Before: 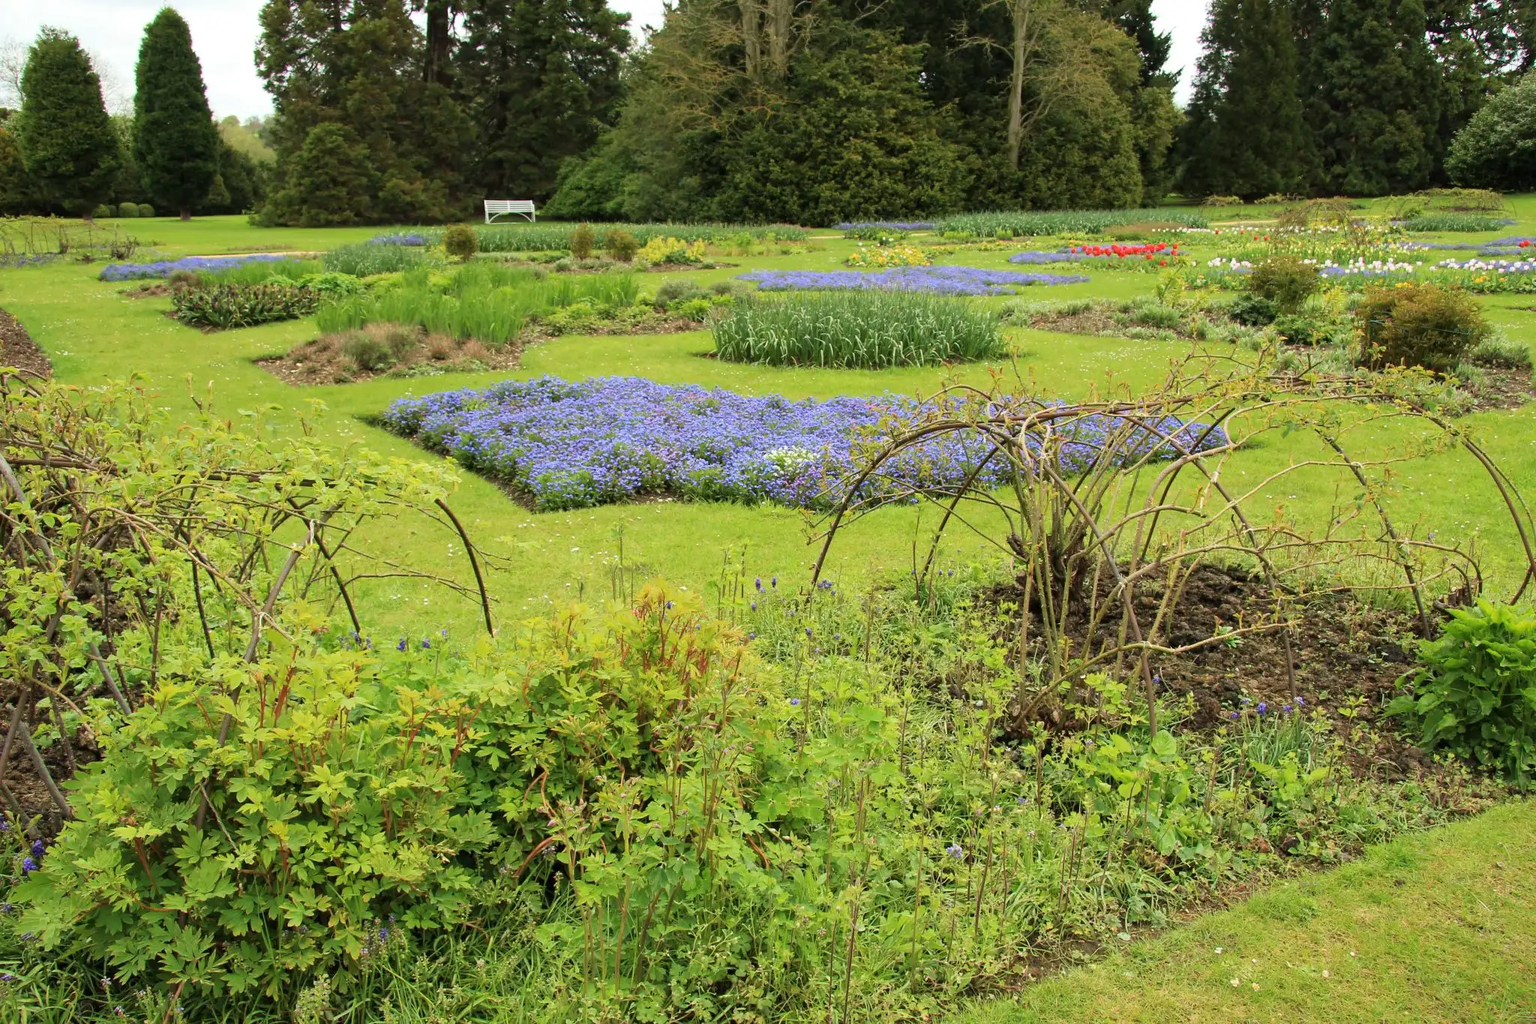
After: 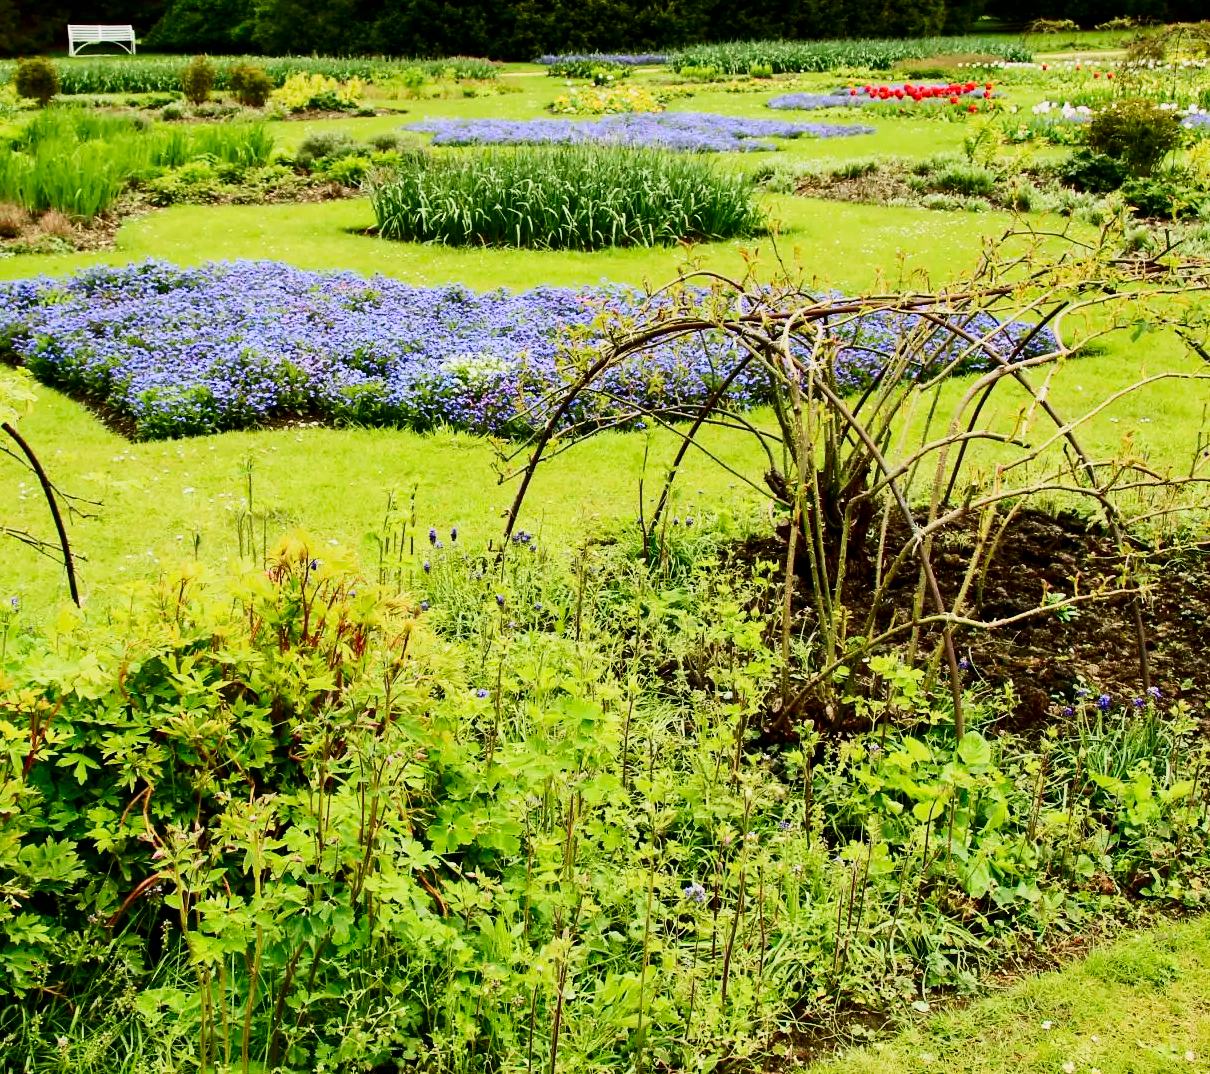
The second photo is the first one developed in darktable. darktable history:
crop and rotate: left 28.256%, top 17.734%, right 12.656%, bottom 3.573%
contrast brightness saturation: contrast 0.32, brightness -0.08, saturation 0.17
filmic rgb: black relative exposure -16 EV, white relative exposure 5.31 EV, hardness 5.9, contrast 1.25, preserve chrominance no, color science v5 (2021)
